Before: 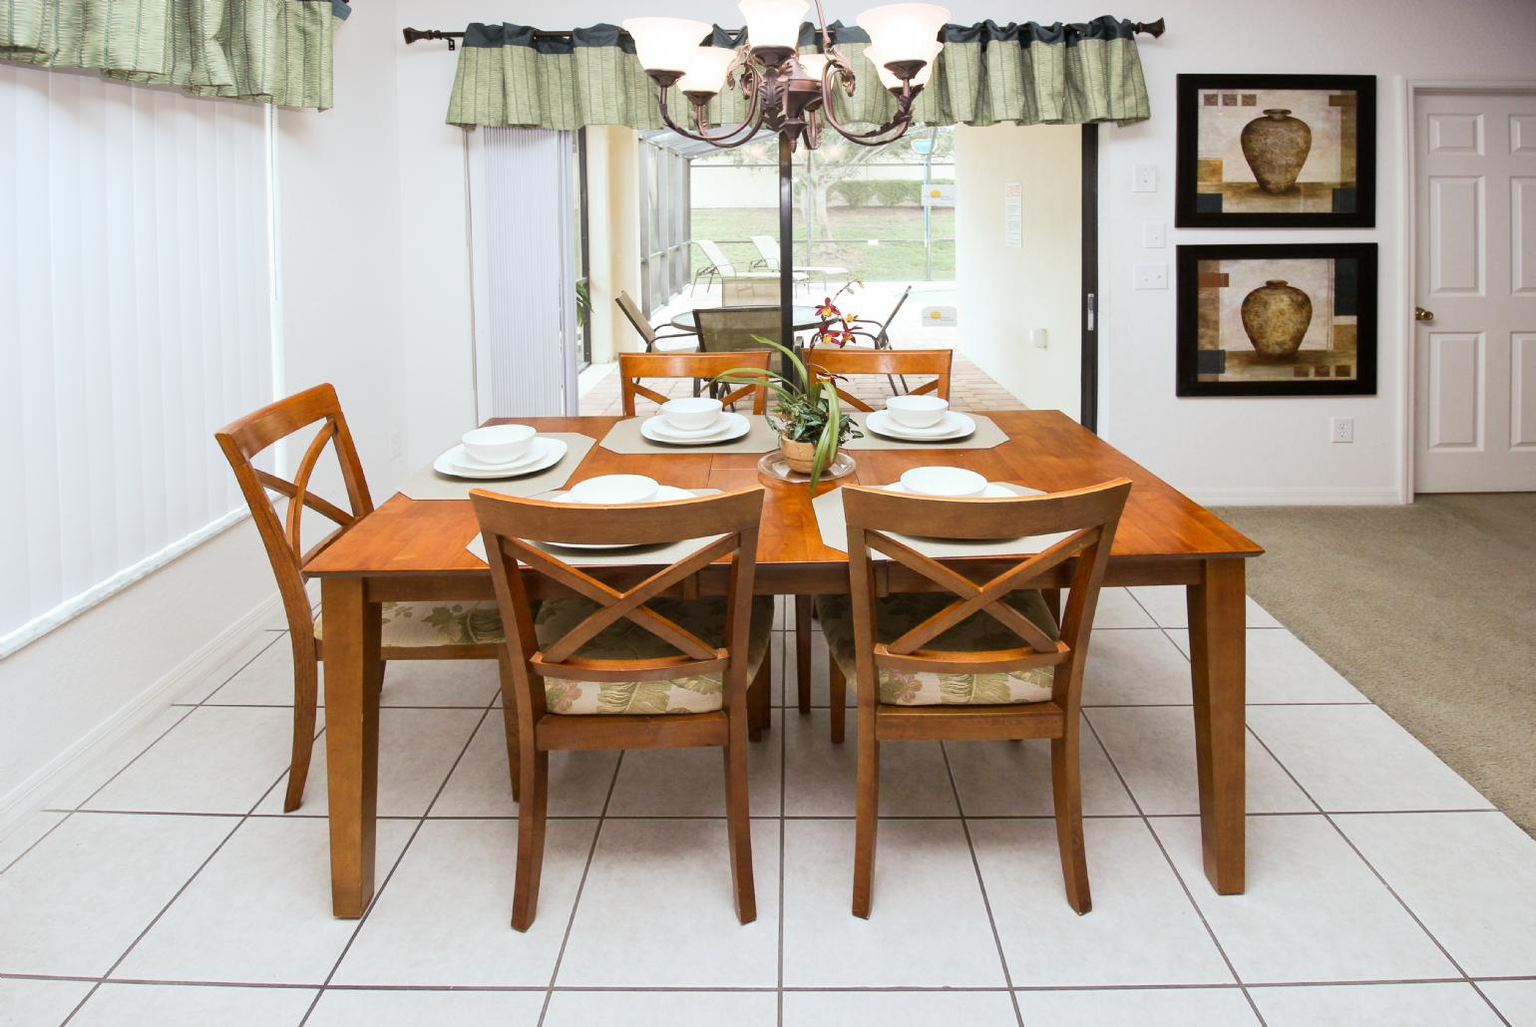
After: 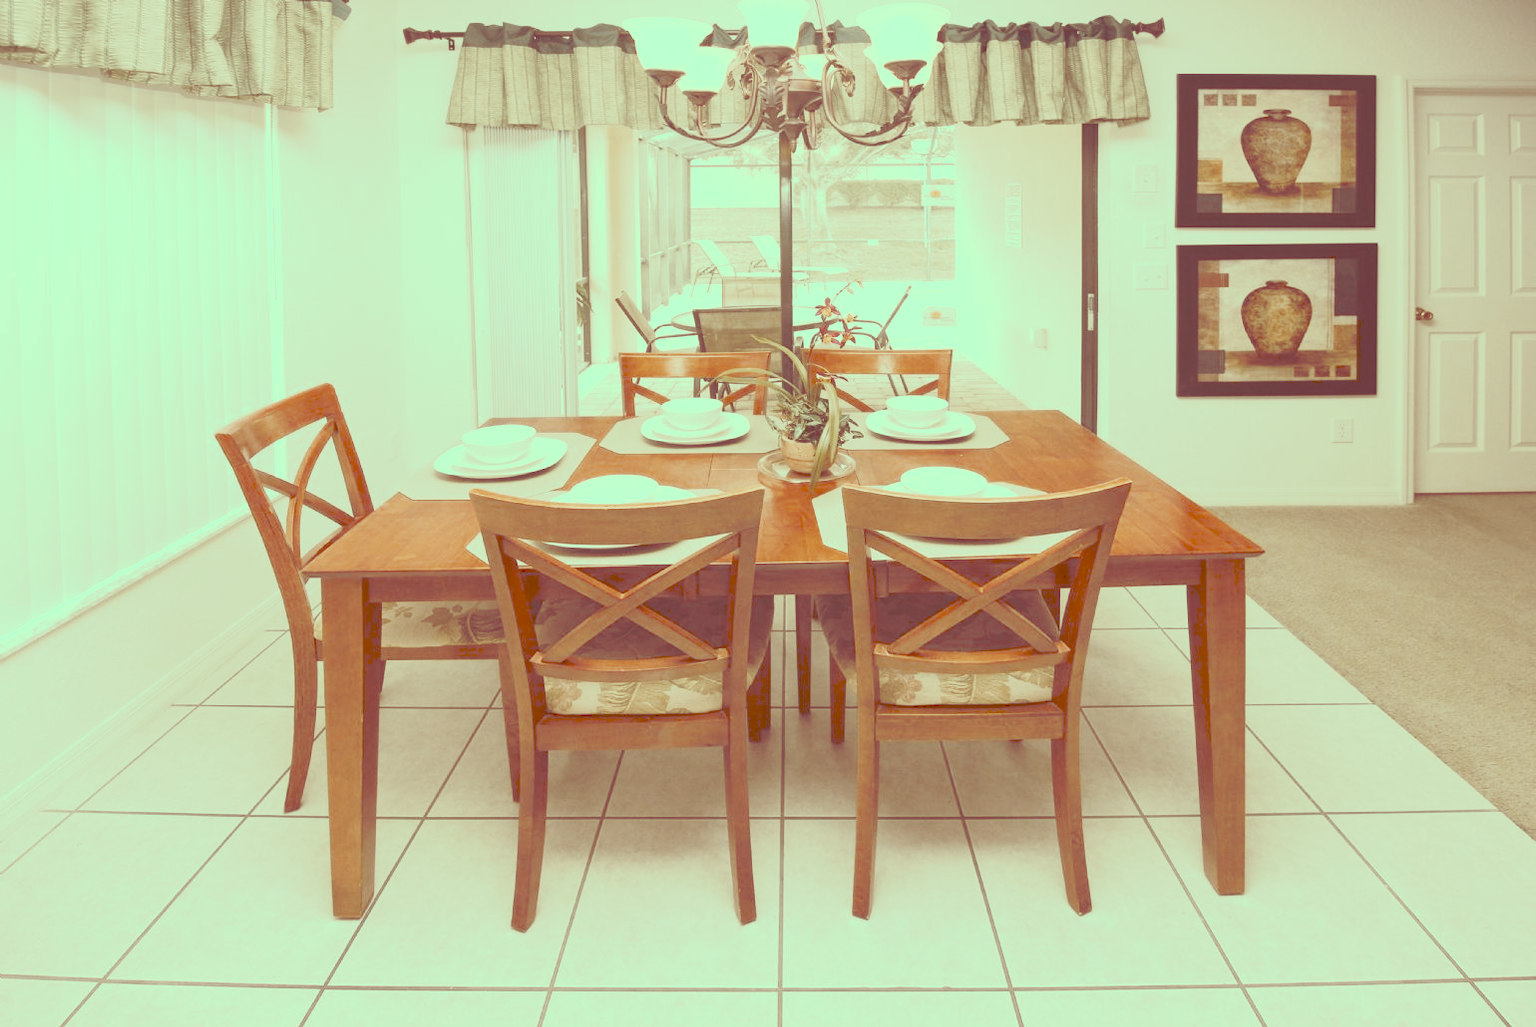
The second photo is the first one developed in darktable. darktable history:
tone curve: curves: ch0 [(0, 0) (0.003, 0.275) (0.011, 0.288) (0.025, 0.309) (0.044, 0.326) (0.069, 0.346) (0.1, 0.37) (0.136, 0.396) (0.177, 0.432) (0.224, 0.473) (0.277, 0.516) (0.335, 0.566) (0.399, 0.611) (0.468, 0.661) (0.543, 0.711) (0.623, 0.761) (0.709, 0.817) (0.801, 0.867) (0.898, 0.911) (1, 1)], preserve colors none
color look up table: target L [83.82, 85.51, 53.35, 71.43, 60.5, 63.77, 70.01, 63.28, 48.87, 55.07, 30.48, 37.7, 19.46, 11.68, 201.47, 78.67, 74.75, 38.93, 61.65, 56.22, 59.5, 25.1, 32.66, 38.47, 31.13, 27.83, 15.44, 3.776, 95.53, 81.23, 75.98, 69.15, 68.05, 48.91, 52.37, 46.47, 42.27, 25.74, 31.28, 28.81, 18.42, 14, 7.825, 90.53, 89.6, 75.01, 67.5, 50.27, 50.68], target a [-8.786, -18.09, -0.69, -53.68, -58.87, 3.221, -41.58, -35.64, -35.02, -6.724, 2.491, -27.45, -5.763, 27.66, 0, -7.044, 4.203, 41.2, 17.61, 37.65, 3.645, 60.96, 36.11, 47.14, 20.68, 30.92, 50.13, 27.27, -47.77, -11.61, -15.05, 6.084, -1.023, 55.75, 31.06, -20.74, 15.47, 42.42, 7.248, 35.51, 8.685, 17.14, 34.71, -71.31, -49.05, -18.97, -32.06, -34.71, -33.83], target b [62.39, 35.89, 81.18, 19.12, 42.85, 64.73, 27.77, 40.18, 51.86, 37.5, 51.75, 31.36, 18.97, 19.71, -0.001, 32.27, 40.26, 62.23, 22.71, 21.09, 27.01, 42.45, 55.51, 31.47, 41.96, 26.45, 26.14, 6.286, 30.37, 8.304, 14.53, -6.081, -10.63, -17.54, 3.737, -17.02, 4.29, 5.907, 19.38, -19.8, -20.04, -1.835, 12.72, 23.2, 21.42, 26.86, -7.018, 11.16, -1.386], num patches 49
